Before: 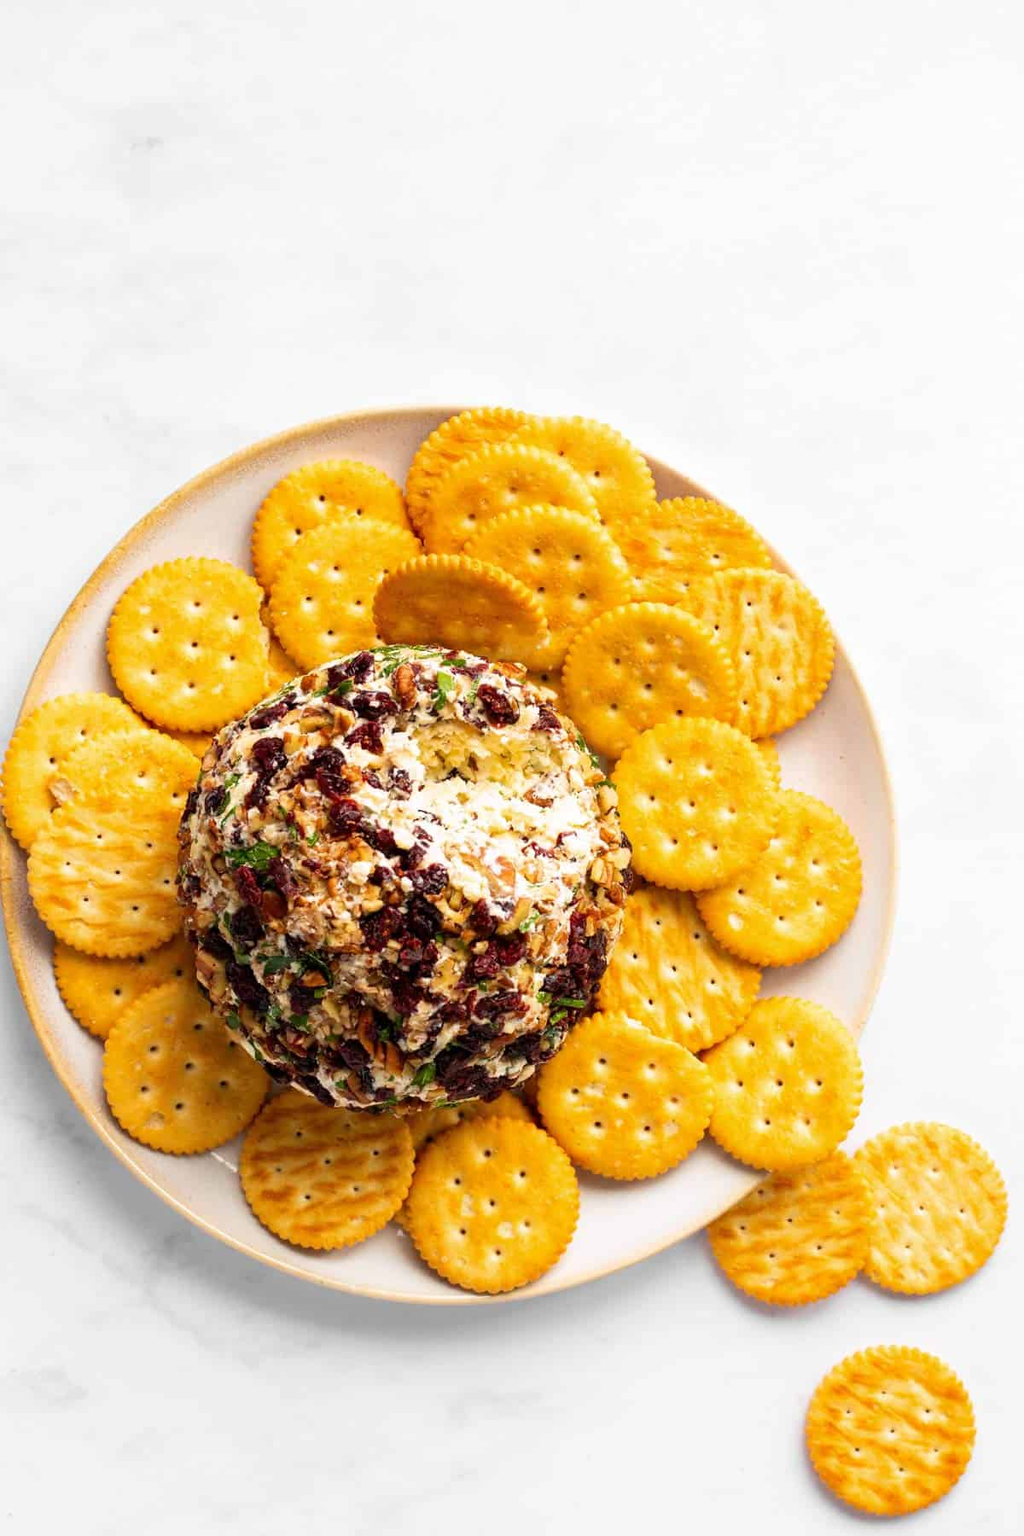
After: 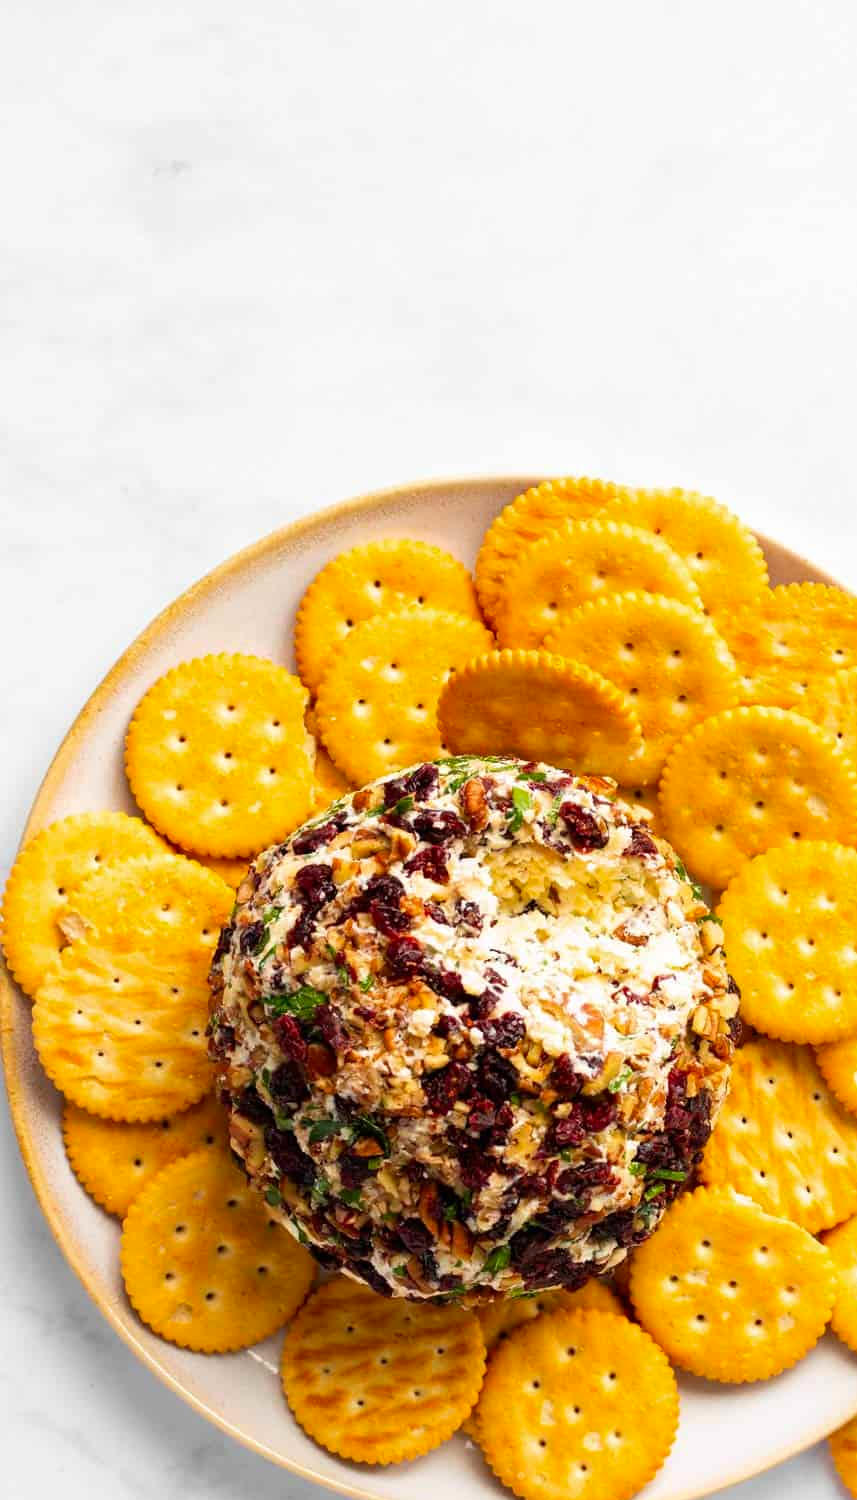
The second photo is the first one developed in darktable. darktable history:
color correction: highlights b* 0.047, saturation 1.12
crop: right 28.572%, bottom 16.619%
